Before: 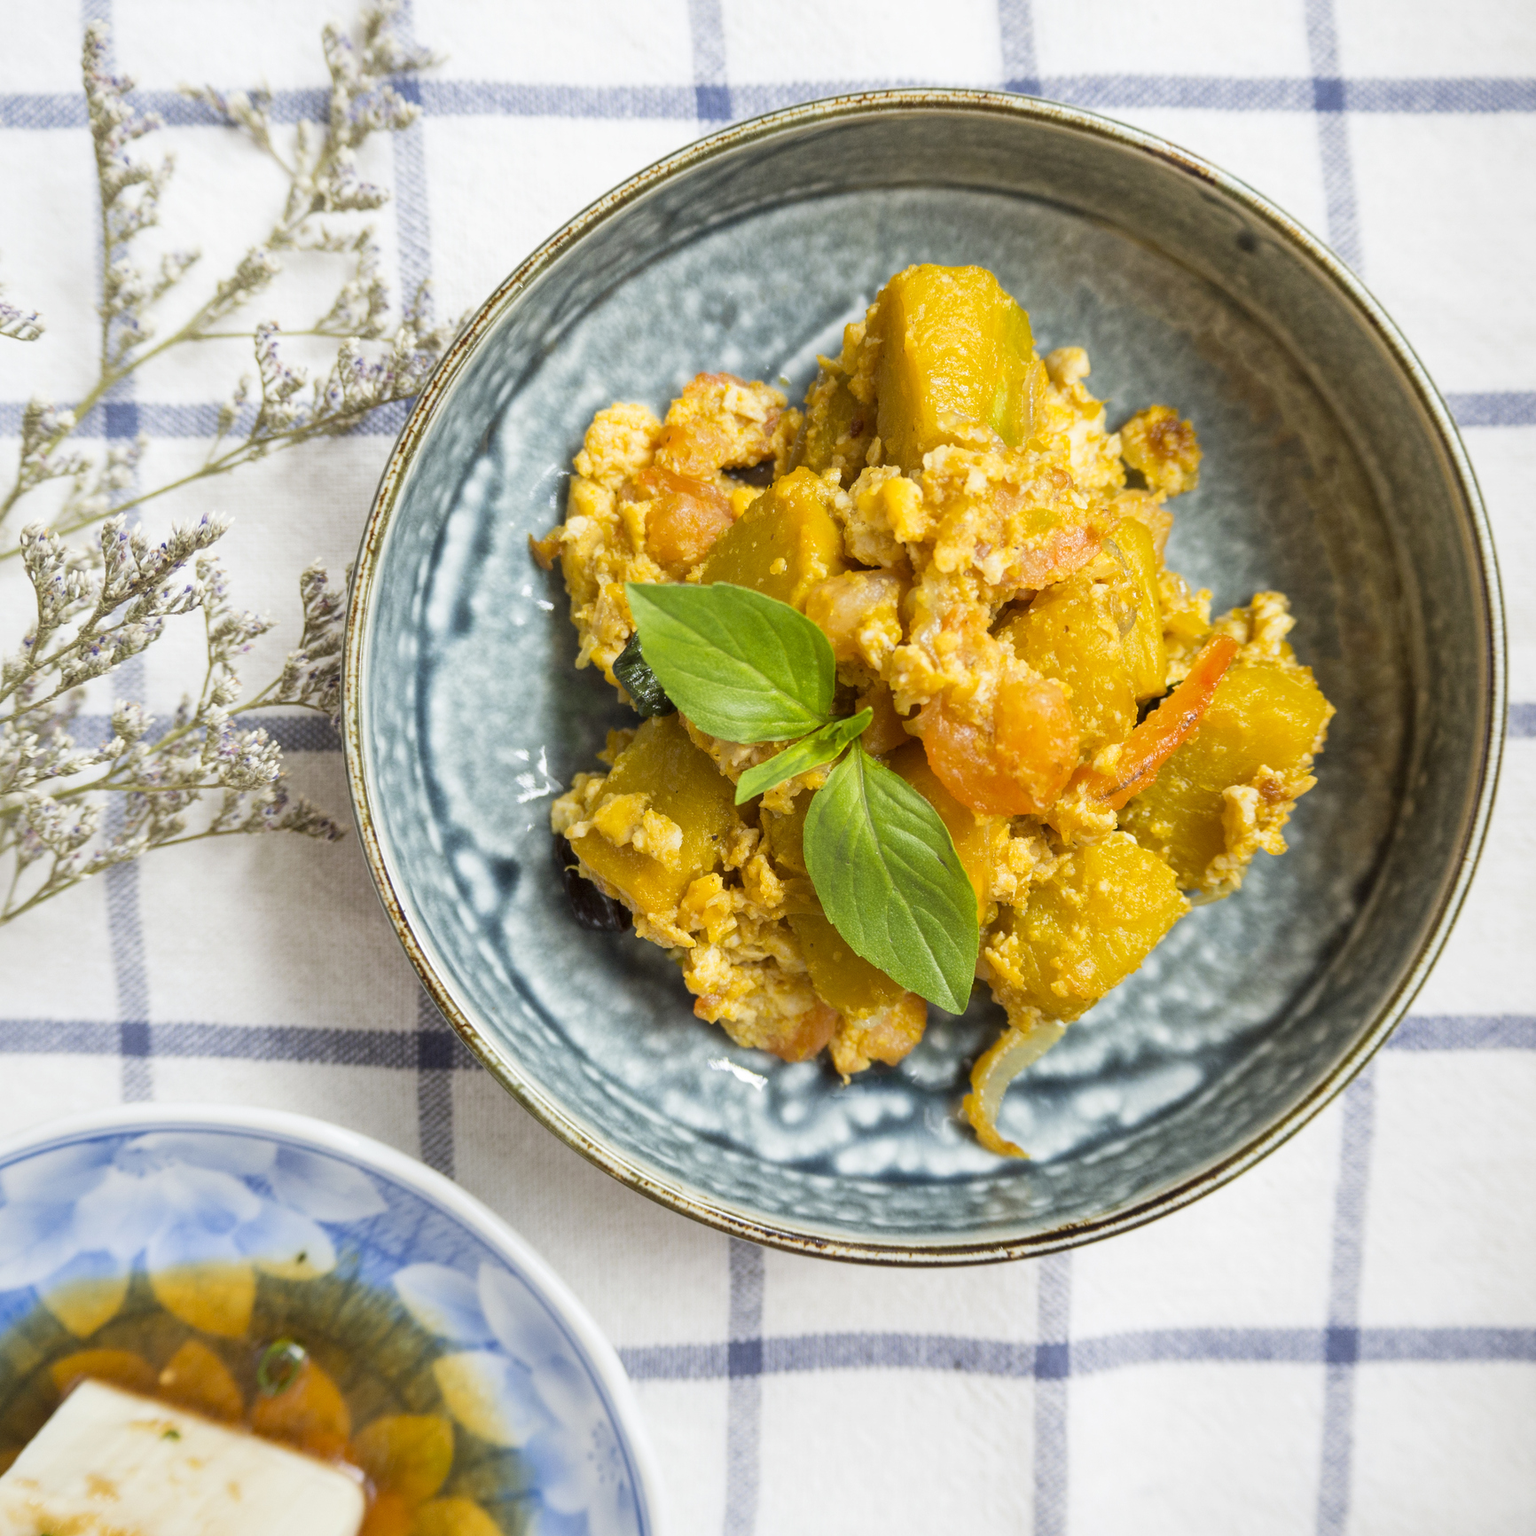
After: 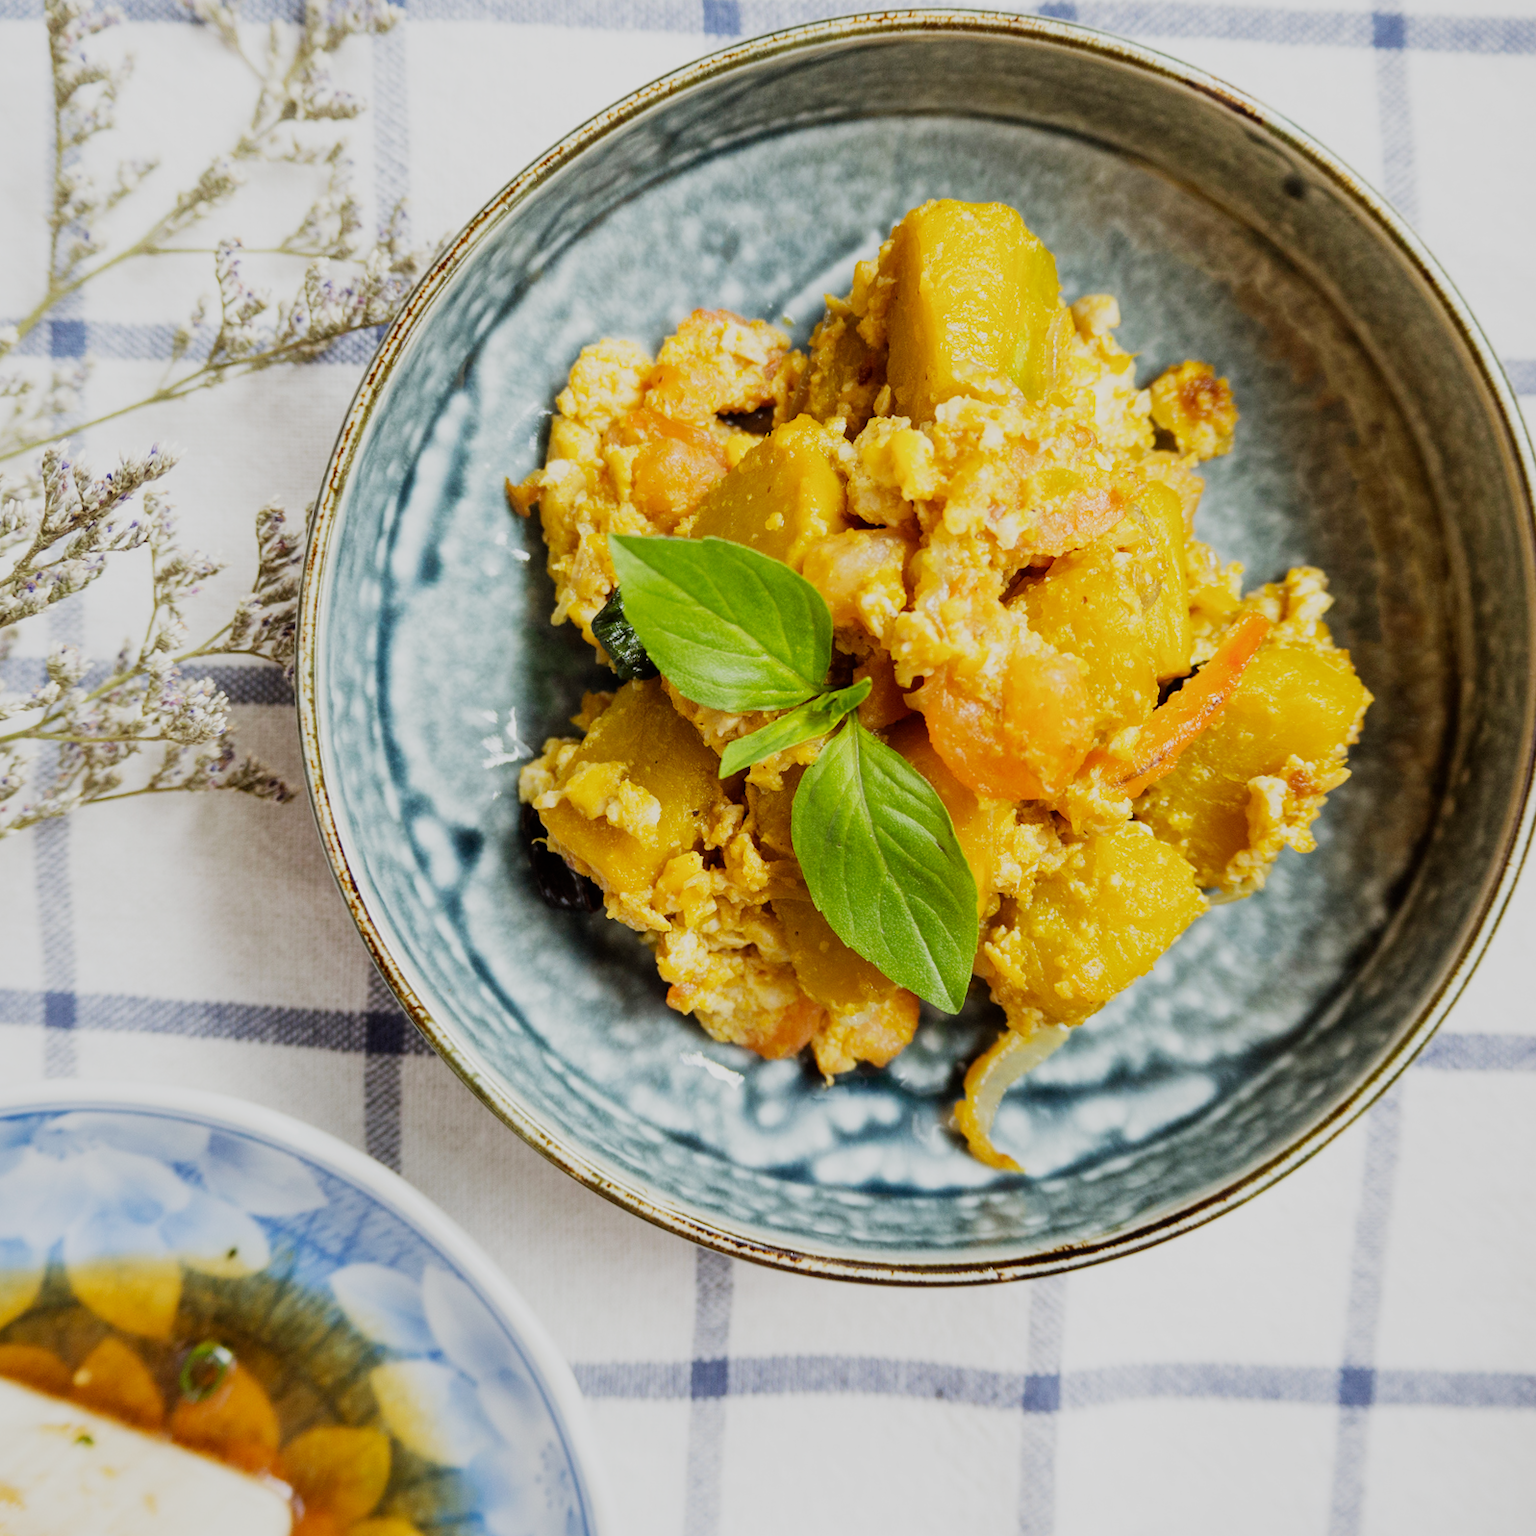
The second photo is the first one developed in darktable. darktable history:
sigmoid: skew -0.2, preserve hue 0%, red attenuation 0.1, red rotation 0.035, green attenuation 0.1, green rotation -0.017, blue attenuation 0.15, blue rotation -0.052, base primaries Rec2020
crop and rotate: angle -1.96°, left 3.097%, top 4.154%, right 1.586%, bottom 0.529%
